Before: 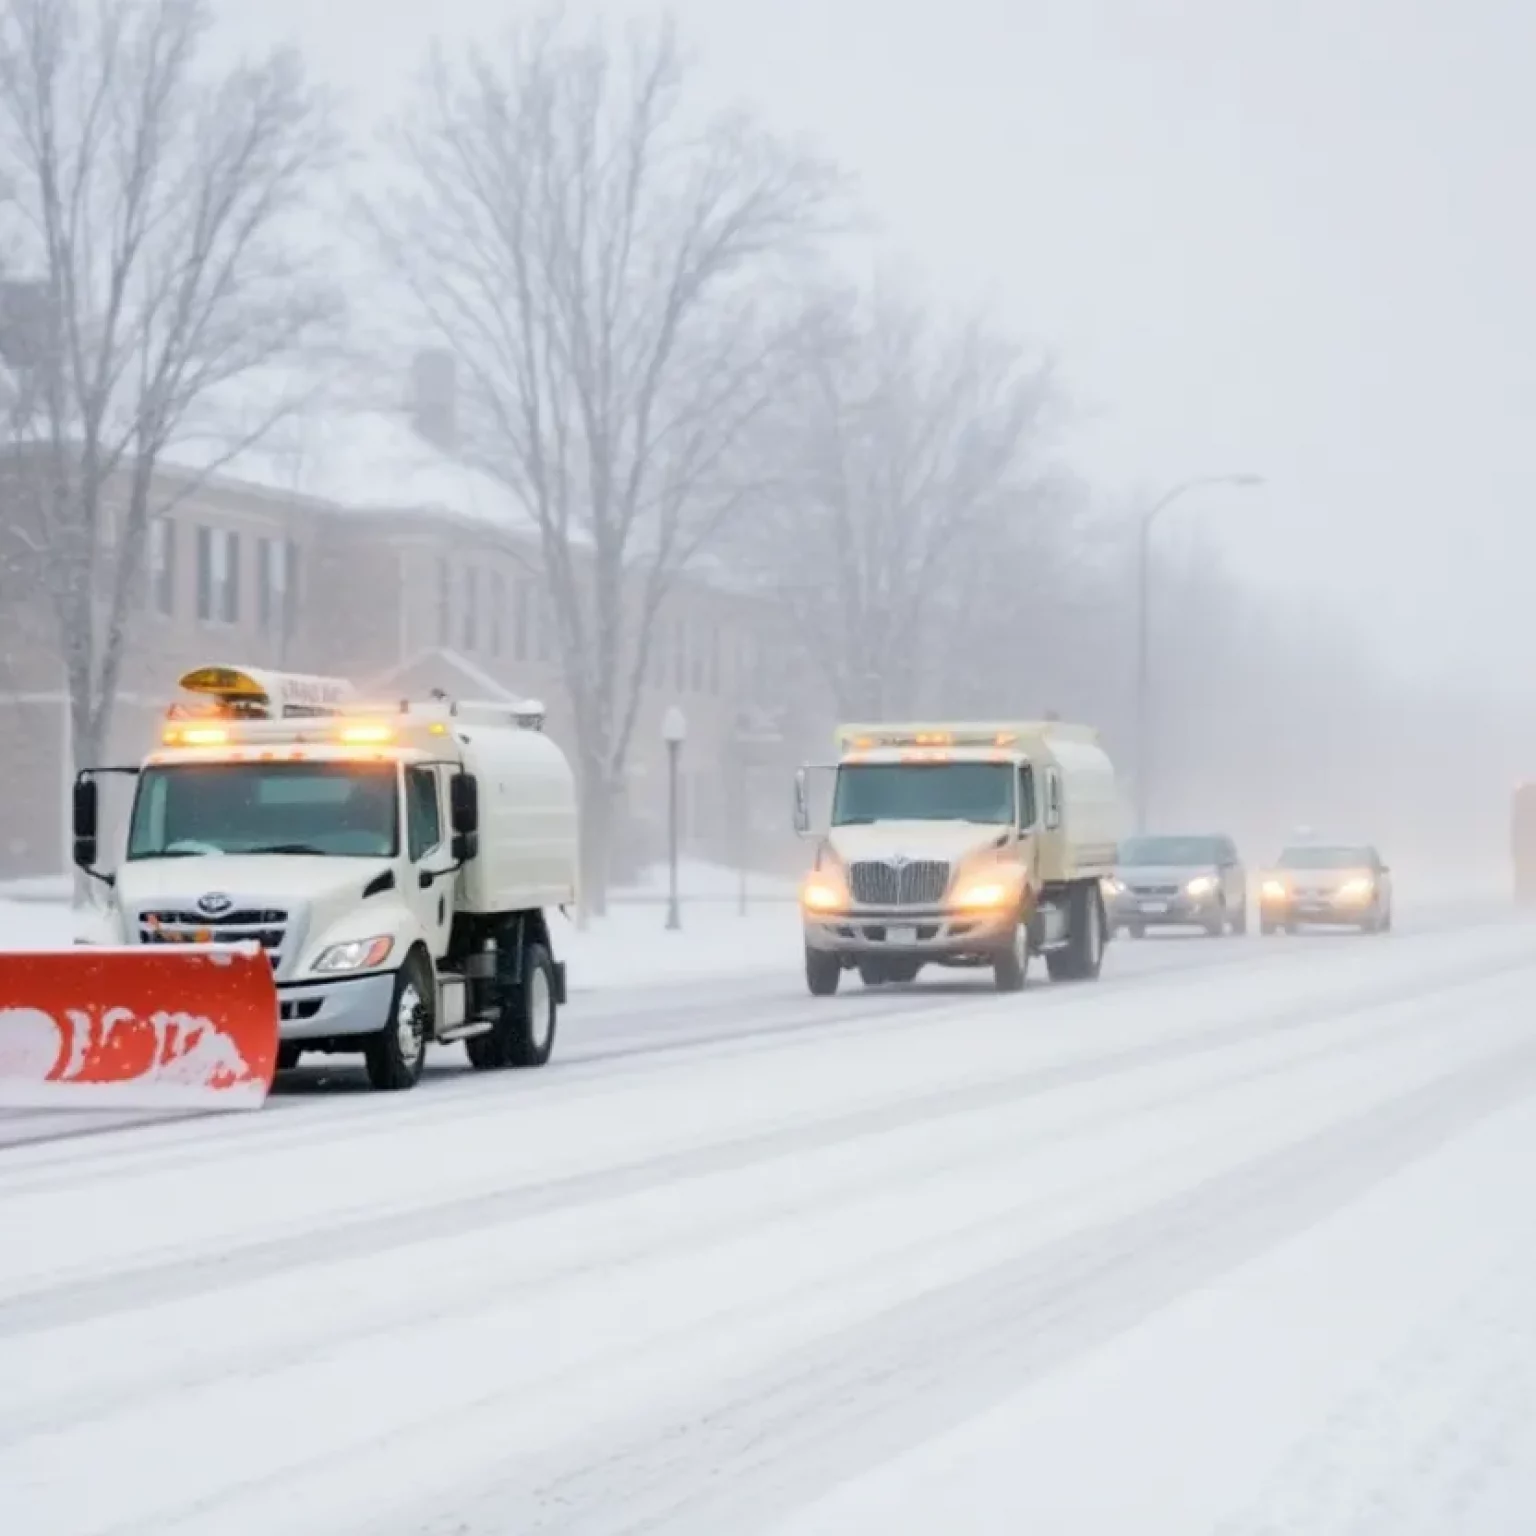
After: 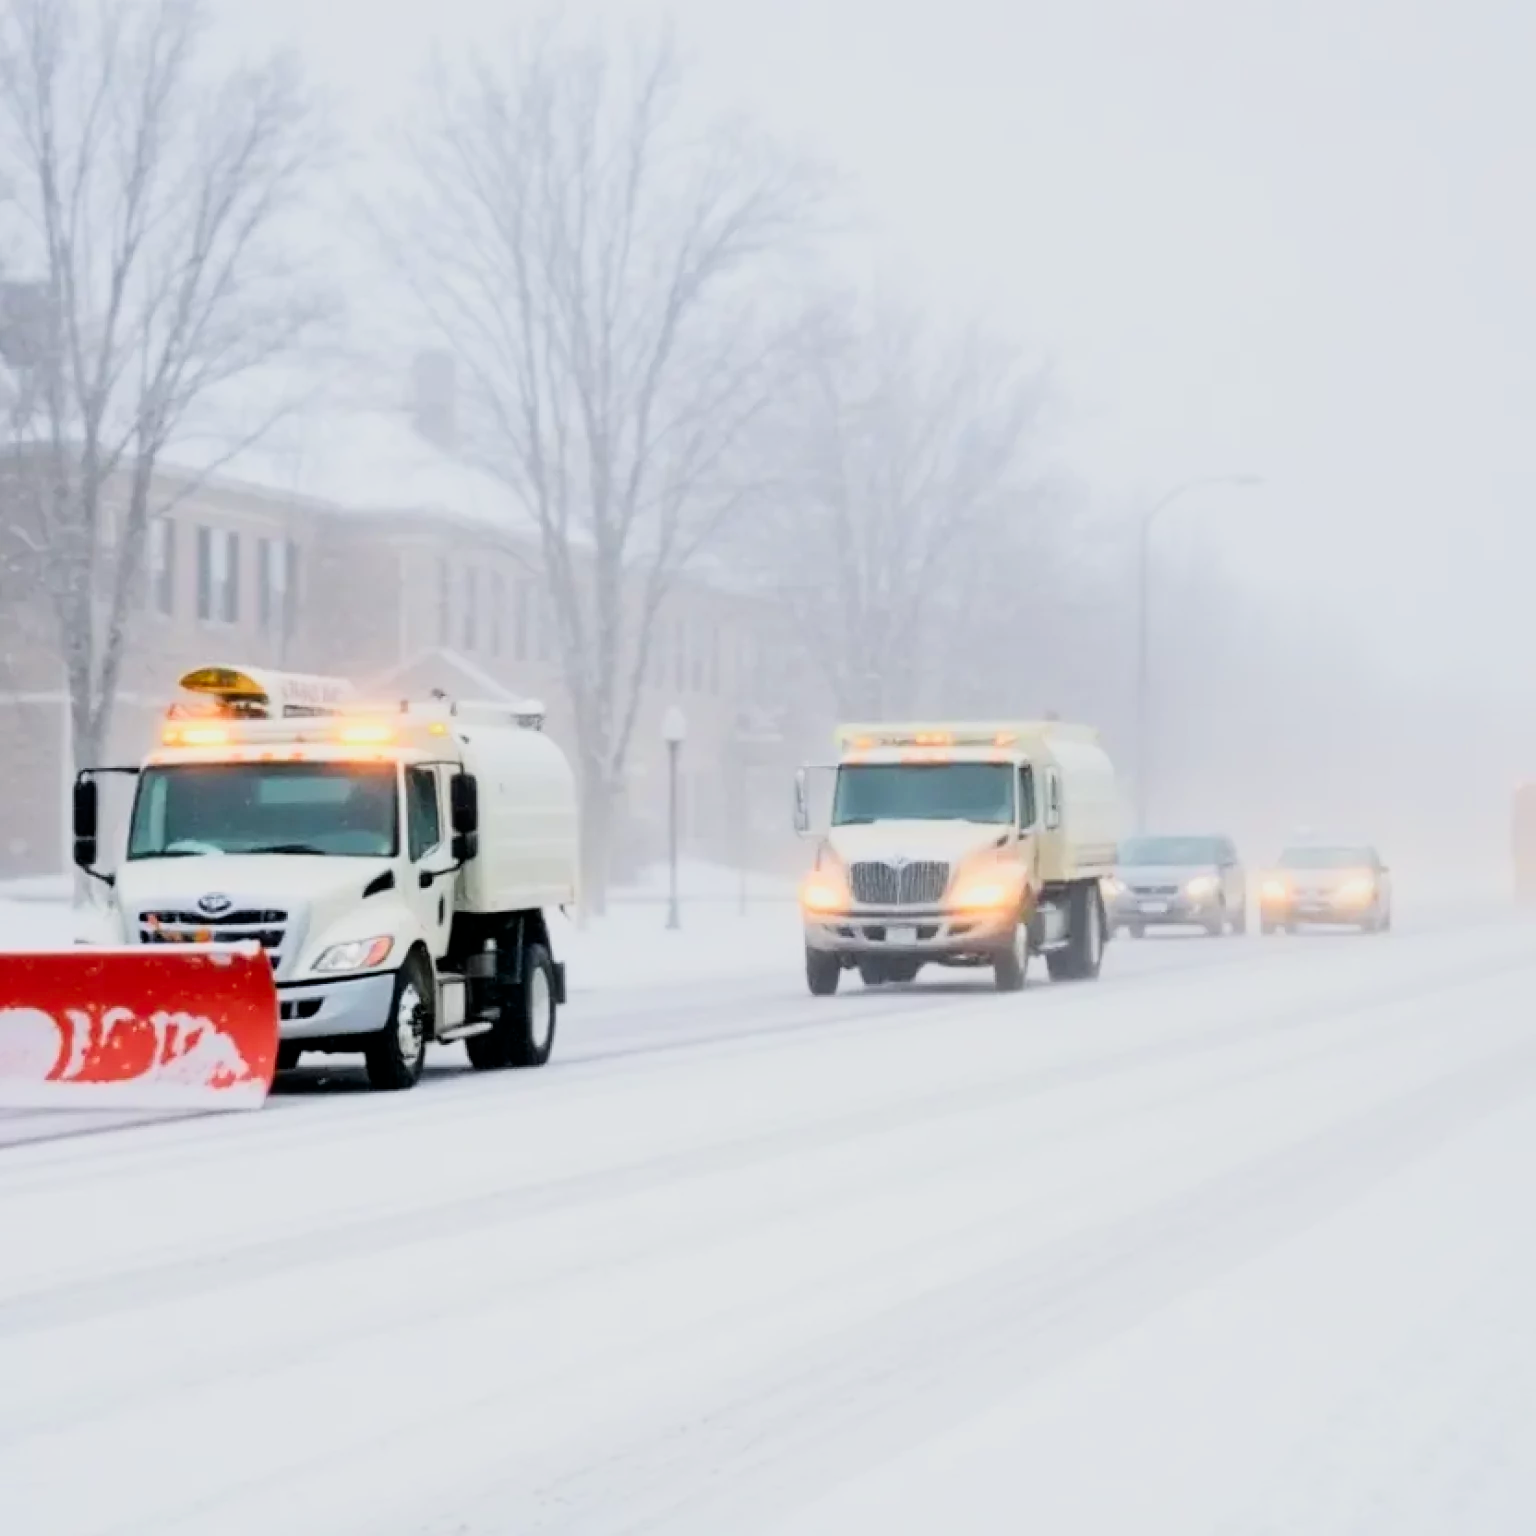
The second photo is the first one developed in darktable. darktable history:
contrast brightness saturation: contrast 0.07, brightness -0.13, saturation 0.06
exposure: exposure 0.6 EV, compensate highlight preservation false
filmic rgb: black relative exposure -7.75 EV, white relative exposure 4.4 EV, threshold 3 EV, hardness 3.76, latitude 50%, contrast 1.1, color science v5 (2021), contrast in shadows safe, contrast in highlights safe, enable highlight reconstruction true
